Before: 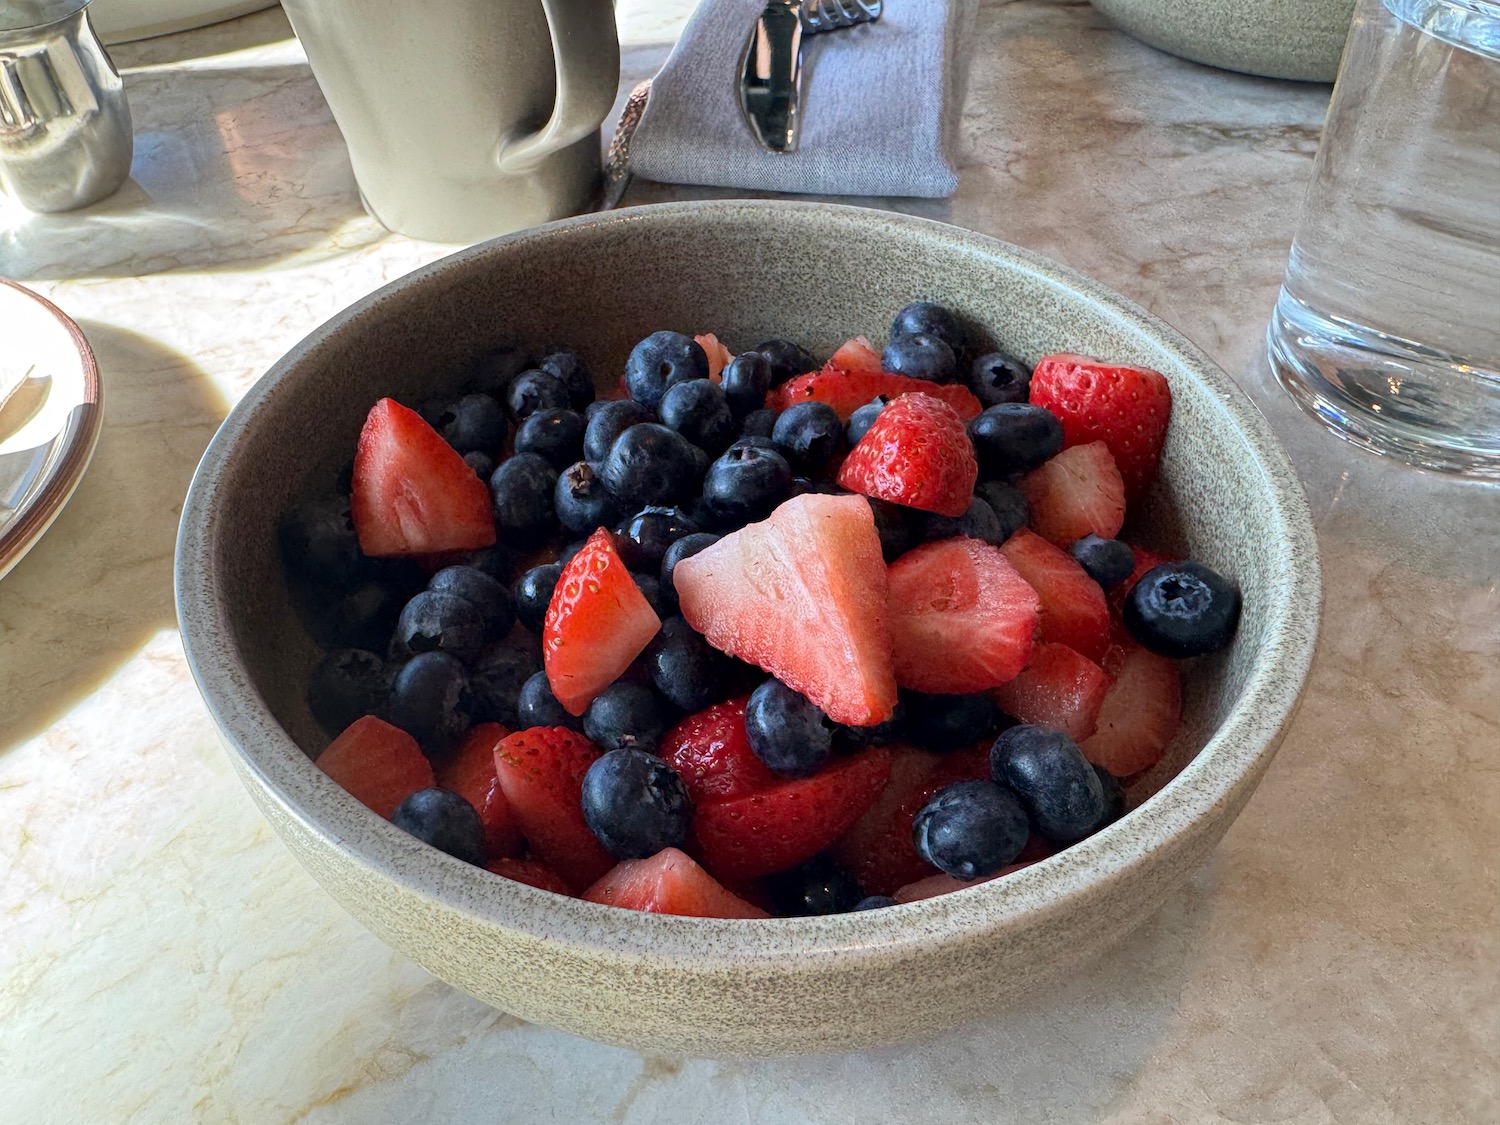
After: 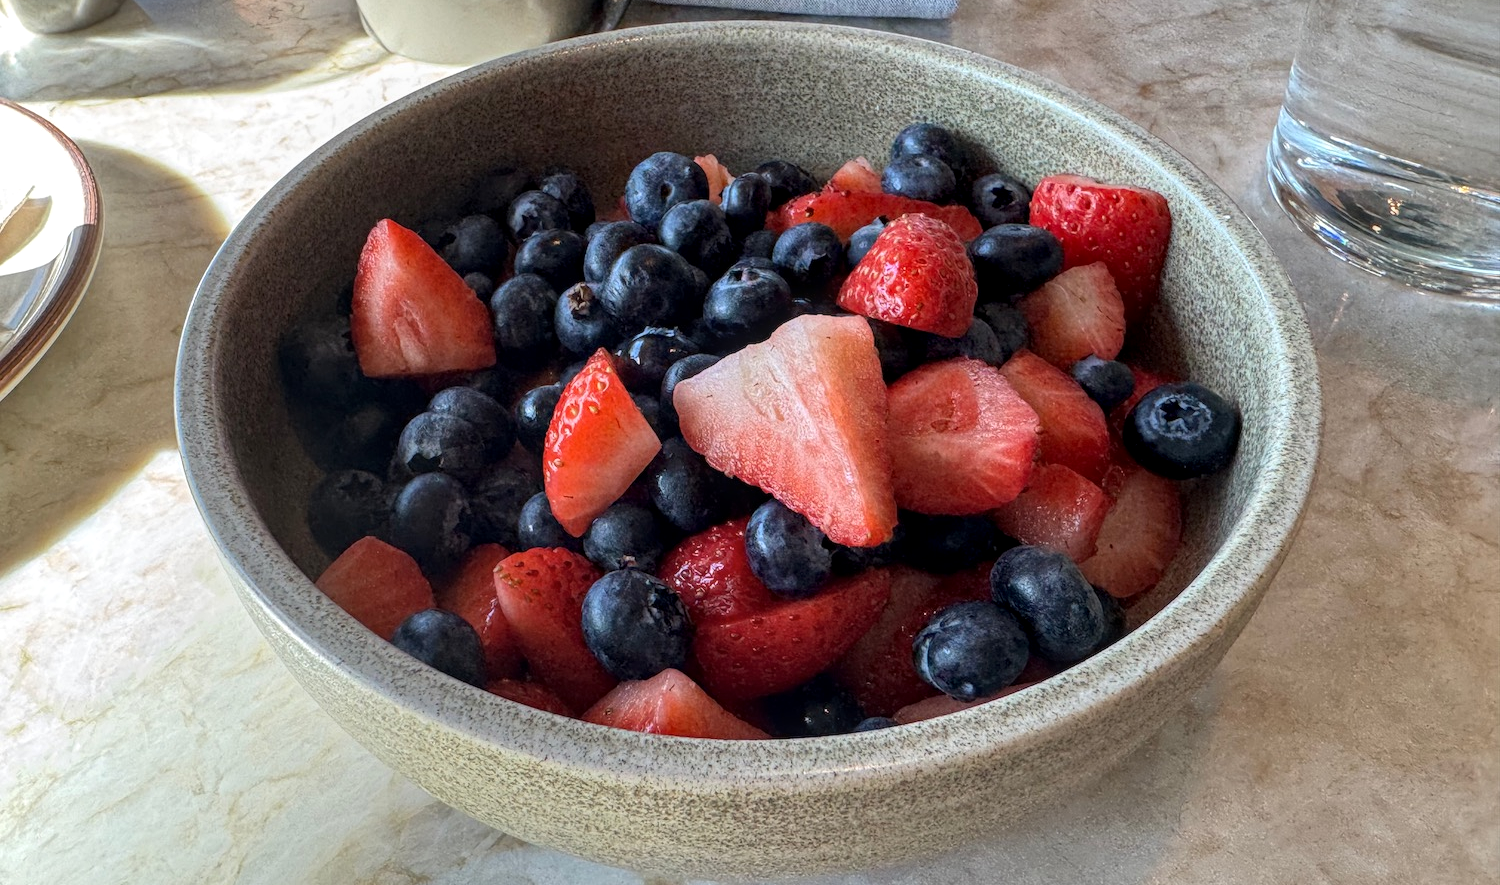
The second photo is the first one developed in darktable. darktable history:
local contrast: on, module defaults
crop and rotate: top 15.966%, bottom 5.33%
shadows and highlights: radius 127.43, shadows 30.33, highlights -30.76, highlights color adjustment 53.04%, low approximation 0.01, soften with gaussian
